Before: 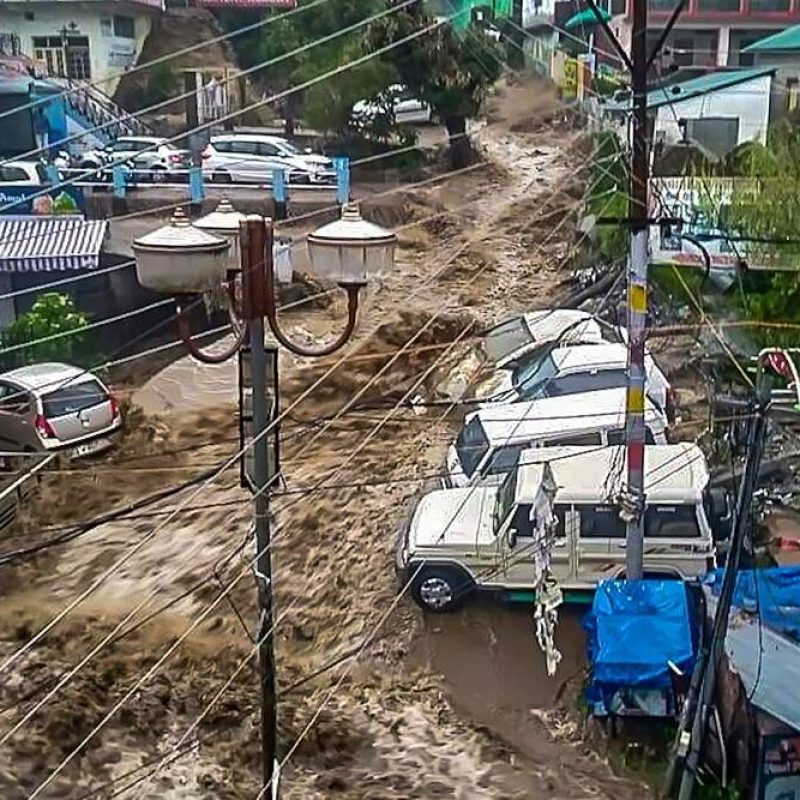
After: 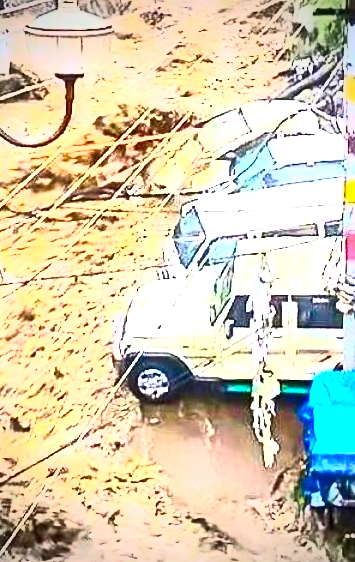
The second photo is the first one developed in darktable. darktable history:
exposure: black level correction 0.001, exposure 1.735 EV, compensate highlight preservation false
contrast brightness saturation: contrast 0.83, brightness 0.59, saturation 0.59
crop: left 35.432%, top 26.233%, right 20.145%, bottom 3.432%
vignetting: fall-off start 71.74%
local contrast: mode bilateral grid, contrast 25, coarseness 60, detail 151%, midtone range 0.2
